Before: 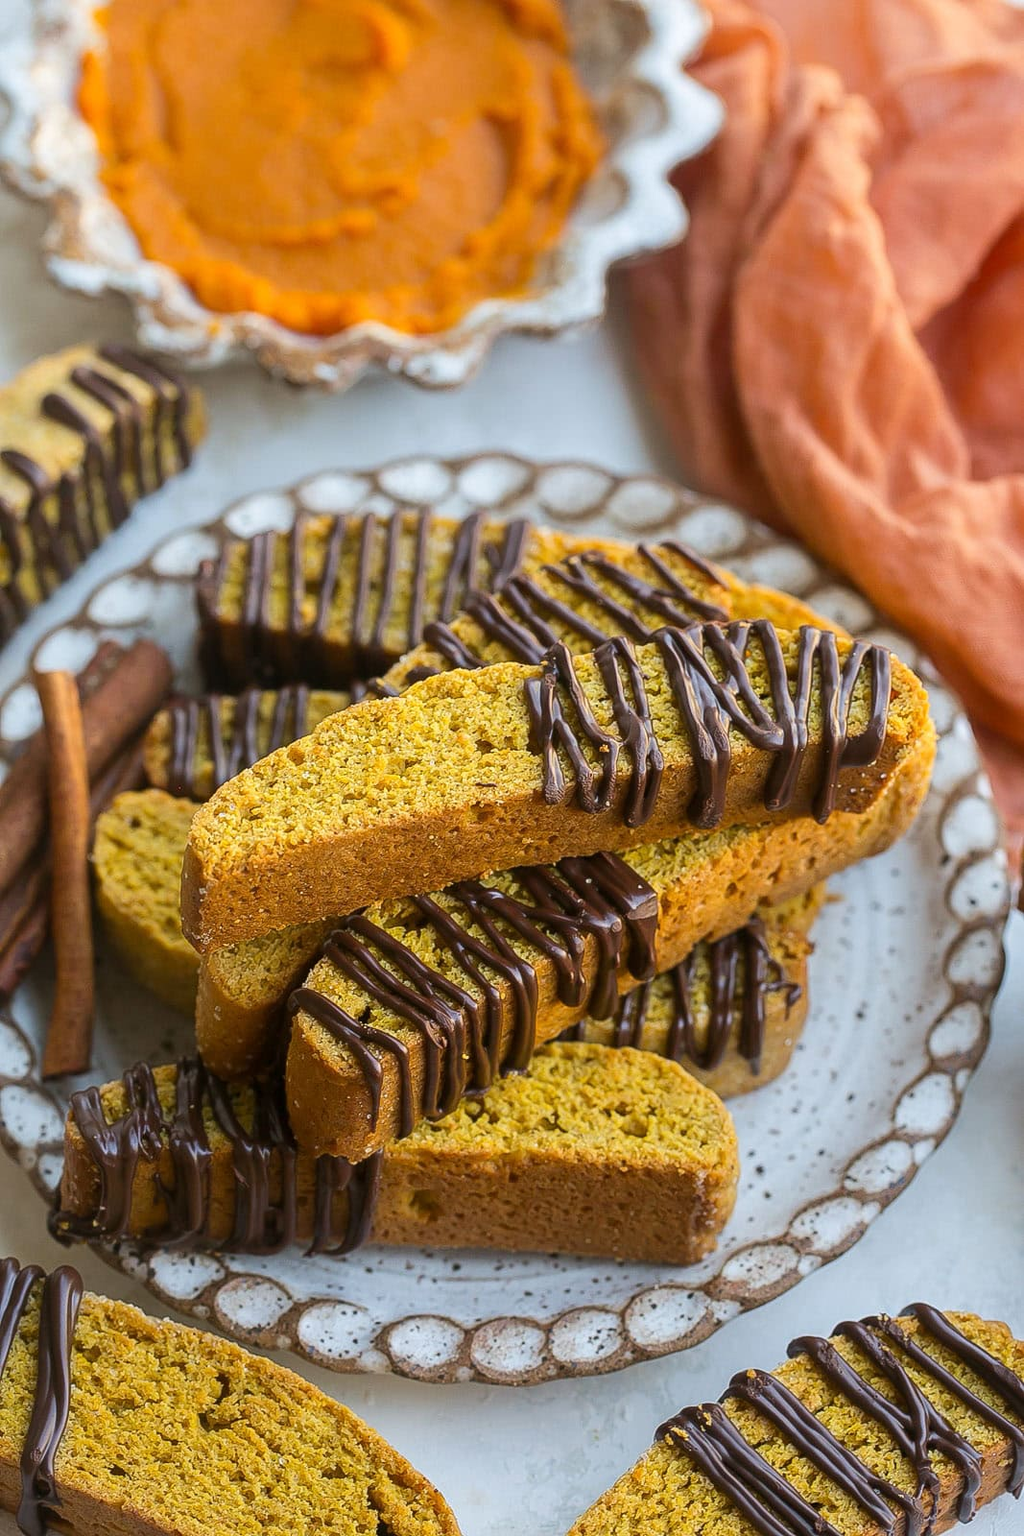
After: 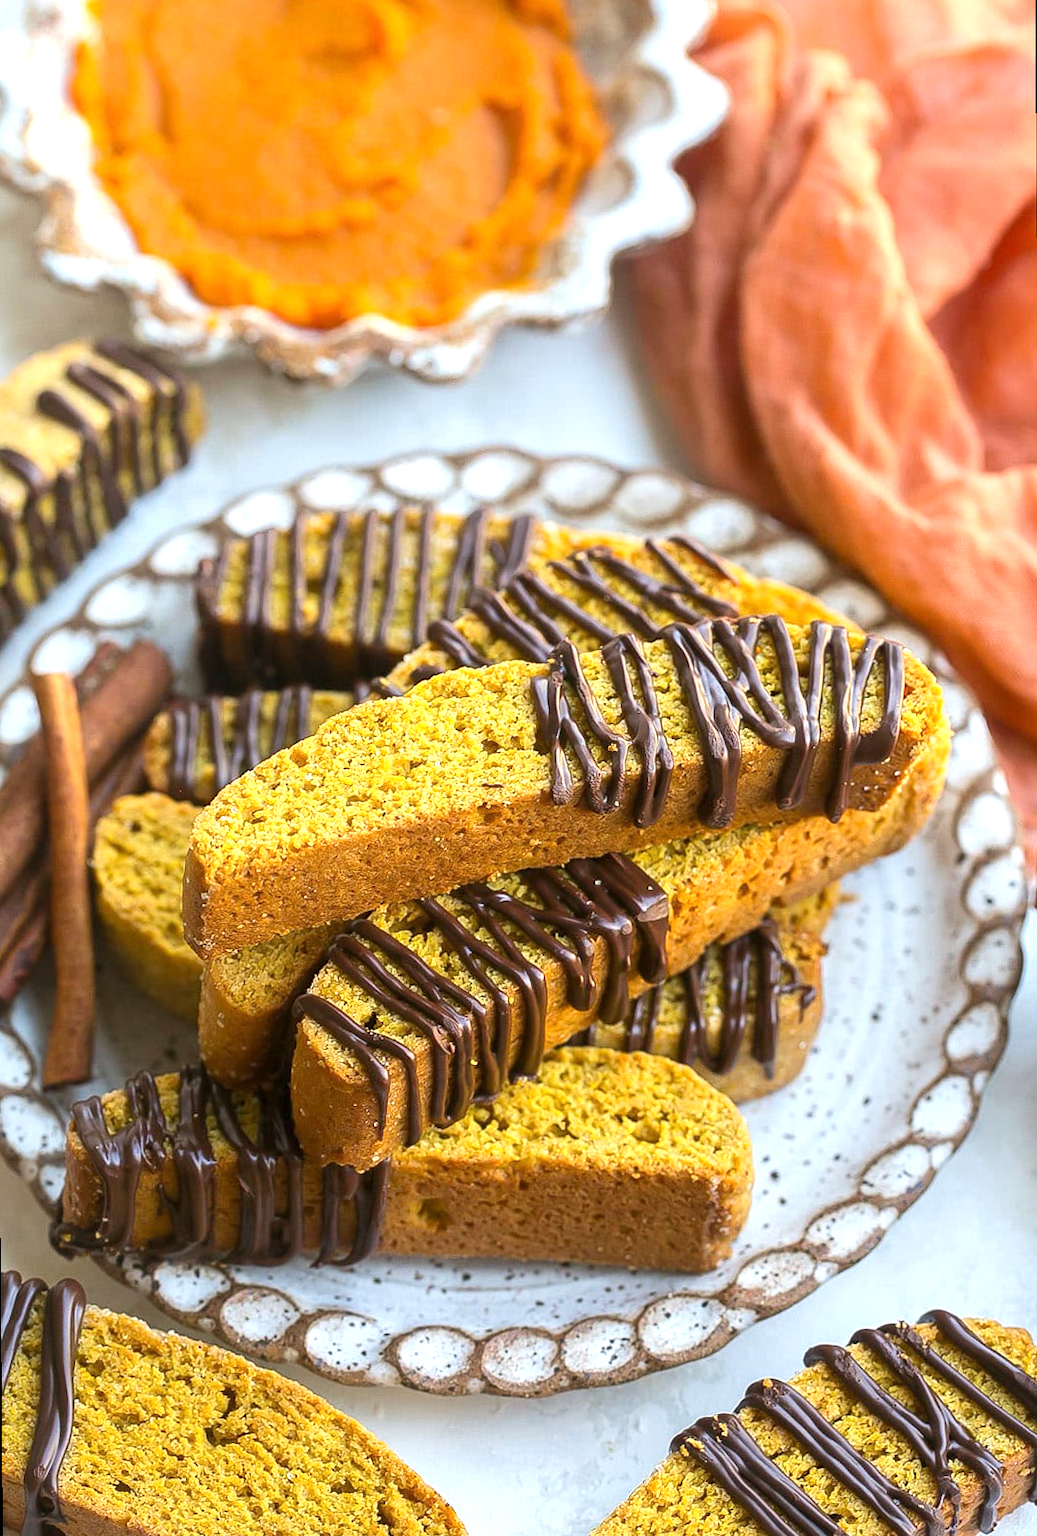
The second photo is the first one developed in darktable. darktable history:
rotate and perspective: rotation -0.45°, automatic cropping original format, crop left 0.008, crop right 0.992, crop top 0.012, crop bottom 0.988
exposure: exposure 0.669 EV, compensate highlight preservation false
